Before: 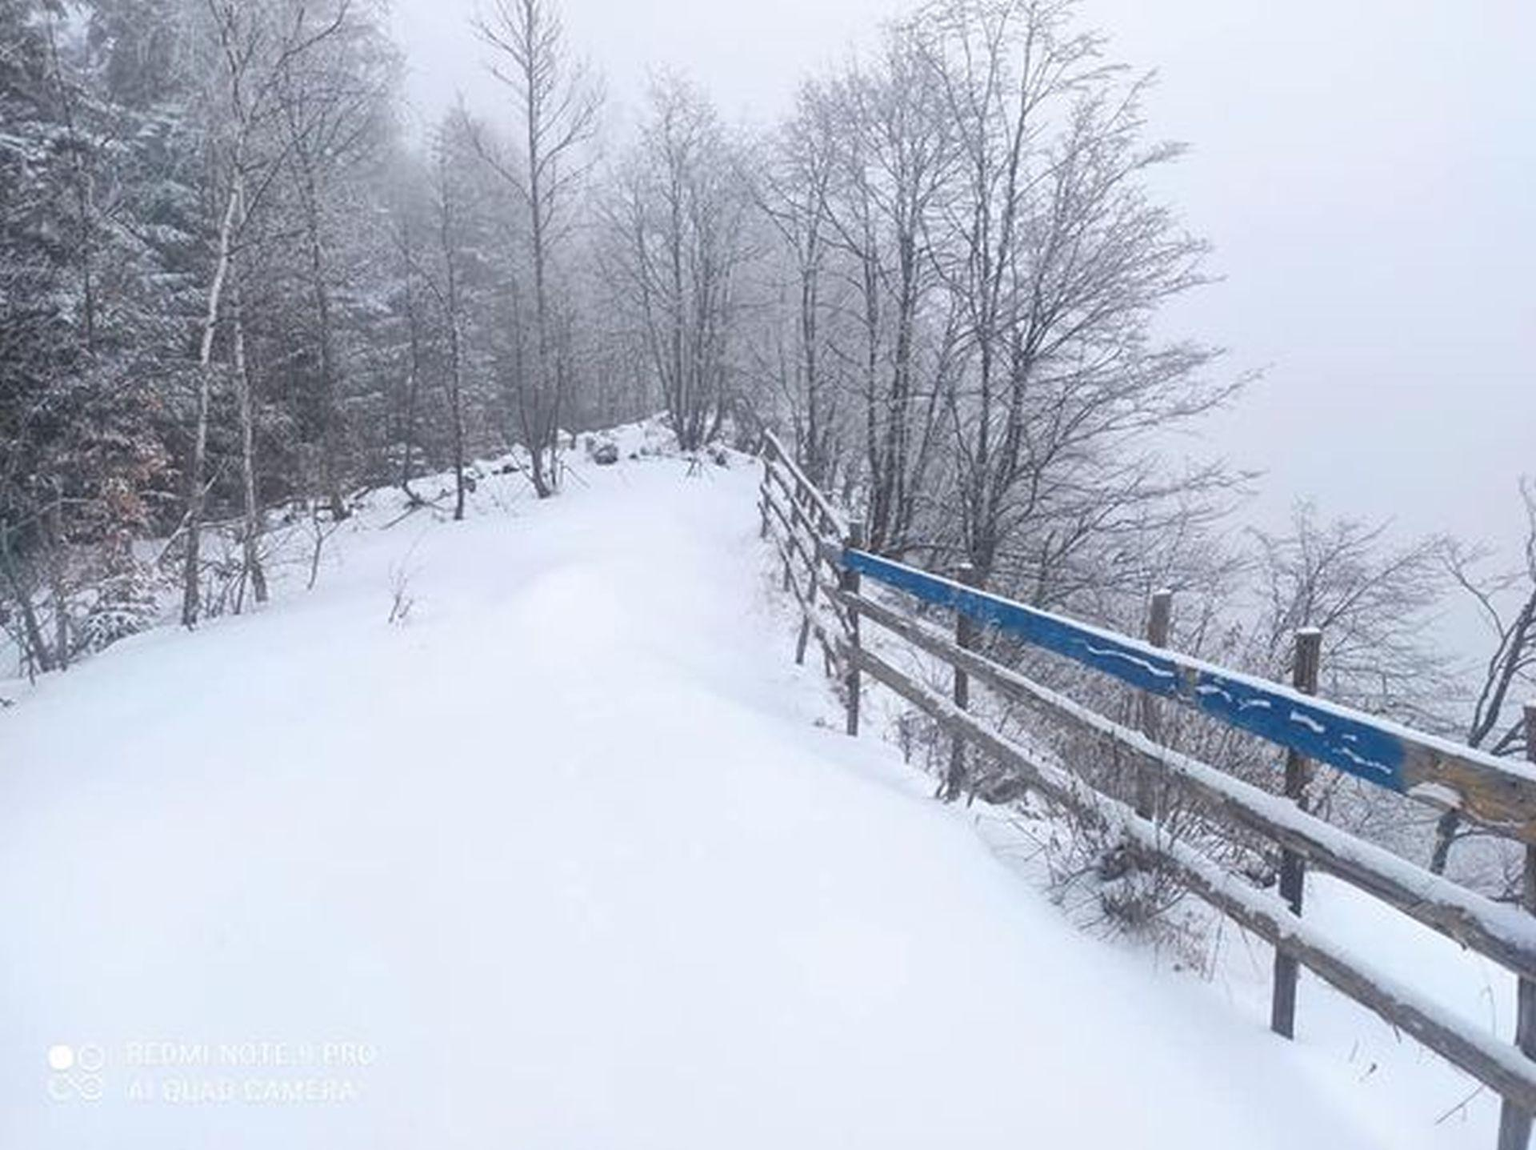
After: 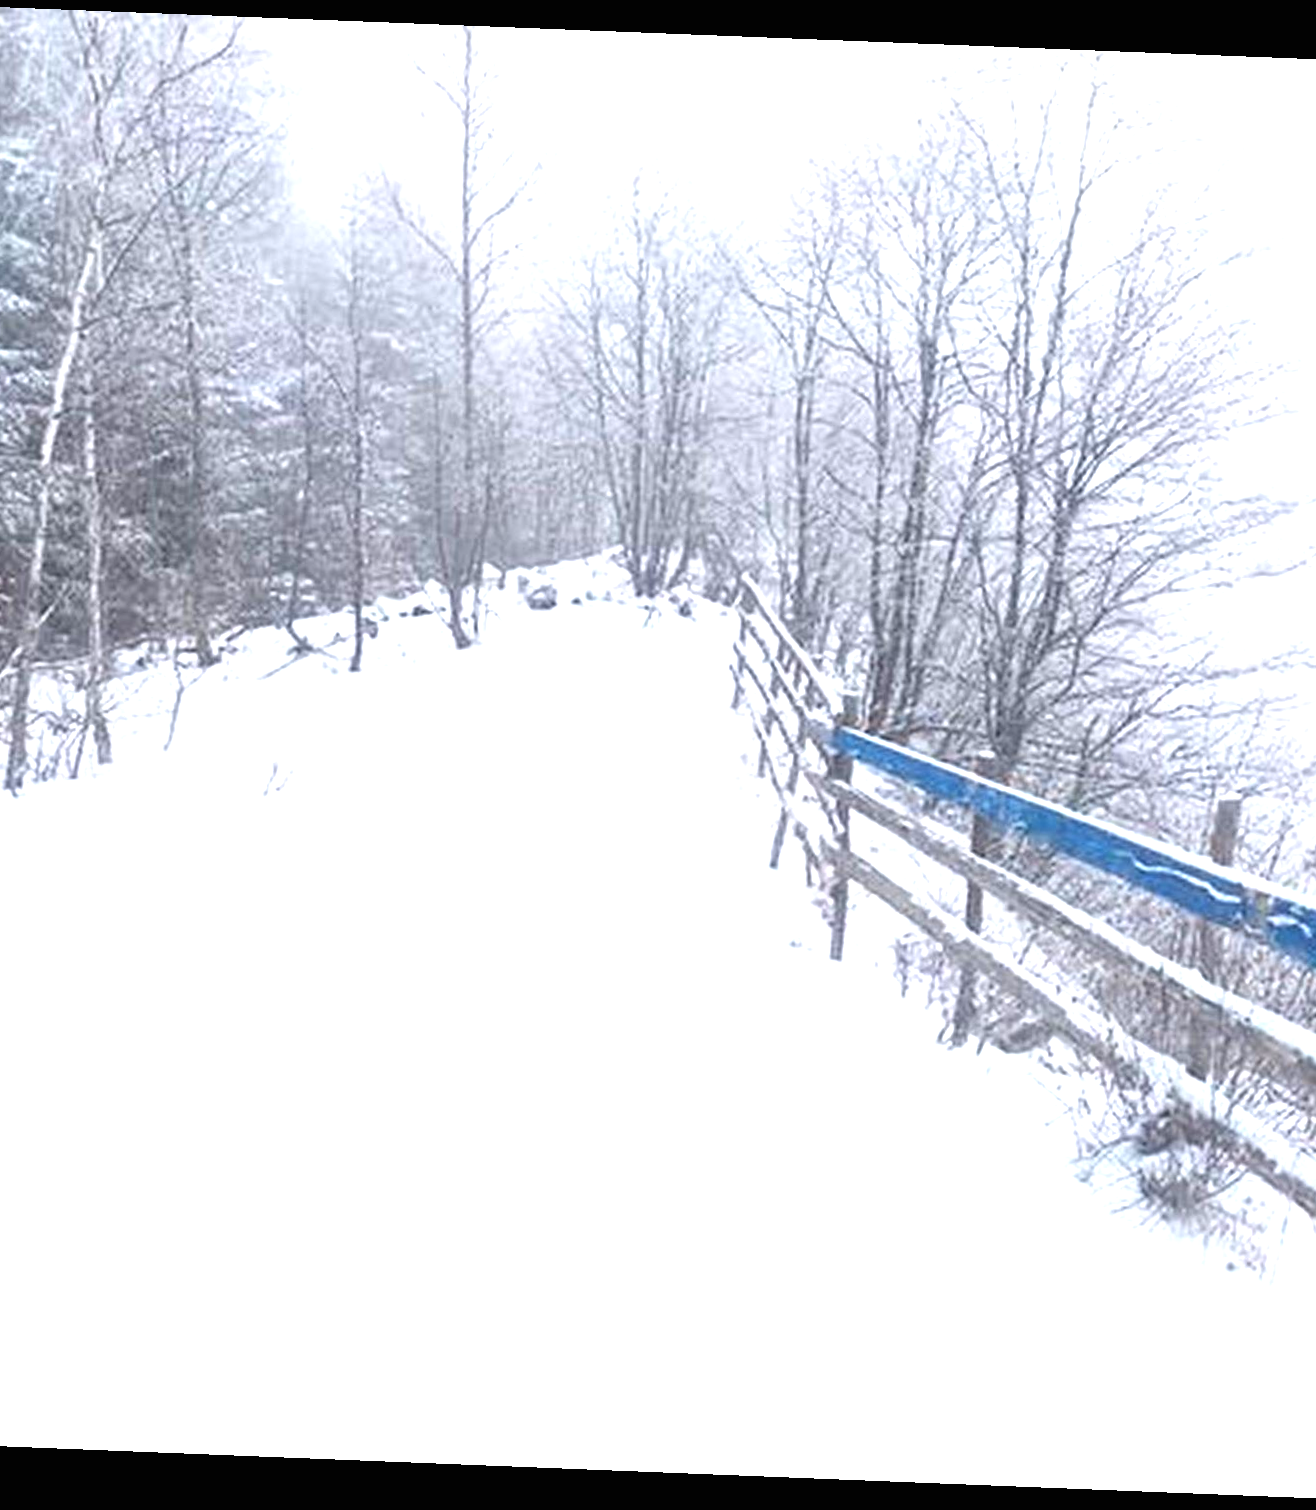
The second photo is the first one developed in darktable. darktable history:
exposure: black level correction 0, exposure 1.1 EV, compensate exposure bias true, compensate highlight preservation false
rotate and perspective: rotation 2.27°, automatic cropping off
crop and rotate: left 12.648%, right 20.685%
